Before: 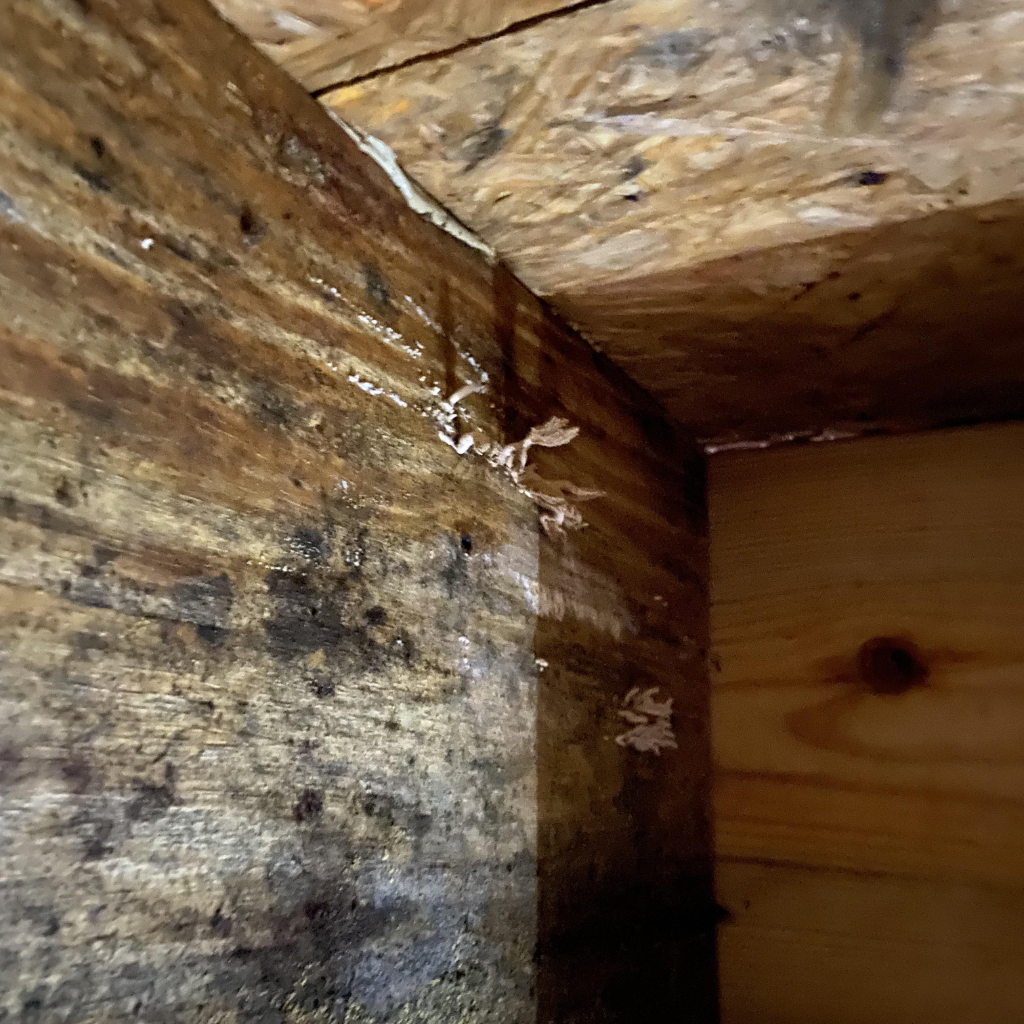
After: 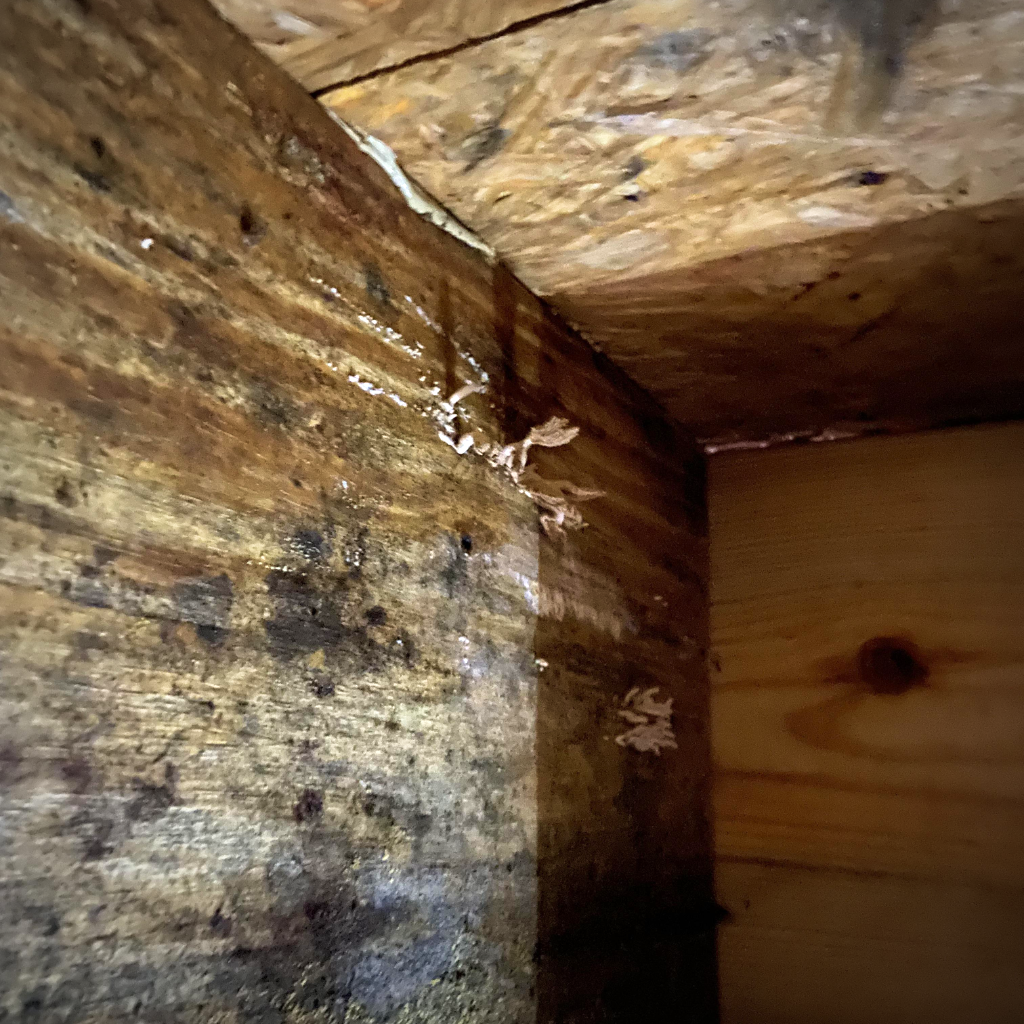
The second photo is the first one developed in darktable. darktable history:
velvia: on, module defaults
exposure: exposure 0.203 EV, compensate highlight preservation false
vignetting: fall-off radius 61.22%, brightness -0.577, saturation -0.254, unbound false
